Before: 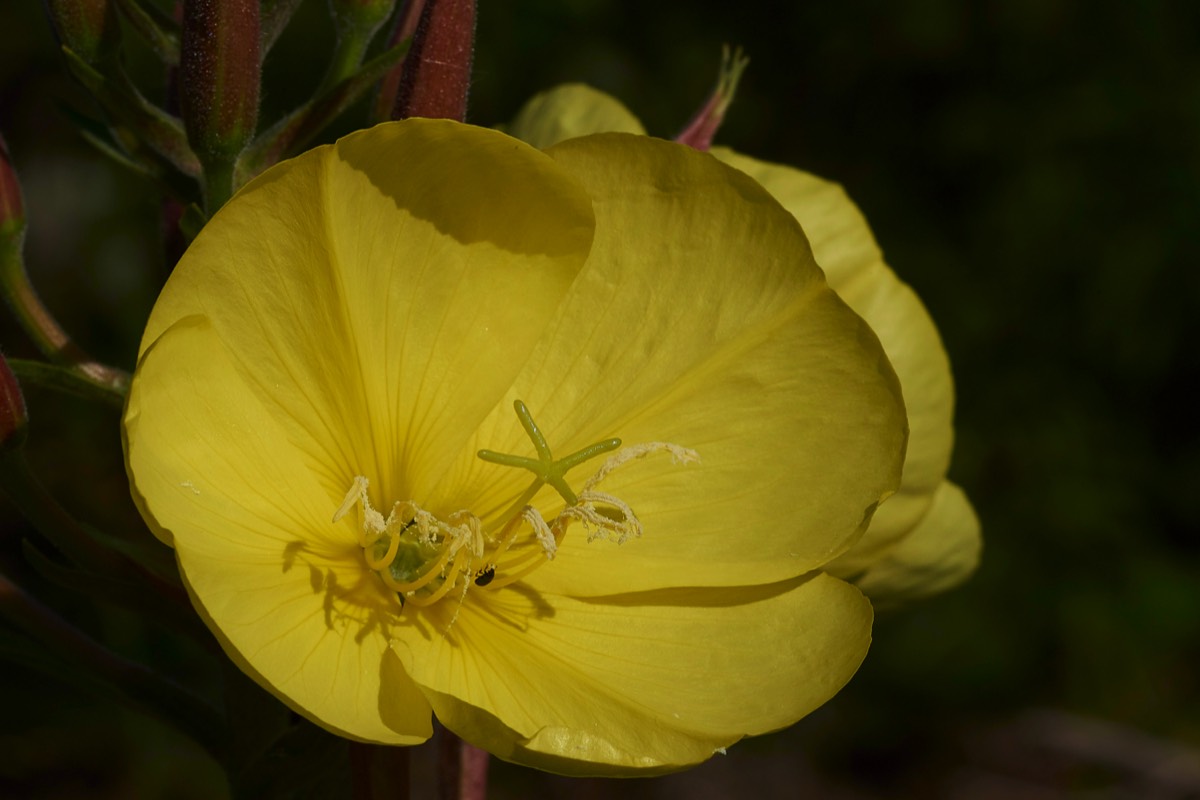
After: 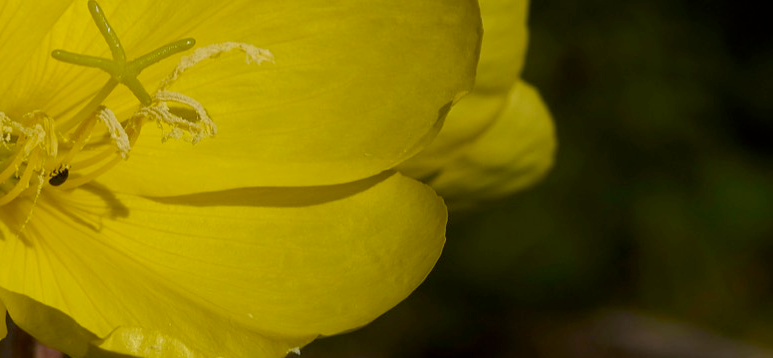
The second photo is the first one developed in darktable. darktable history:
crop and rotate: left 35.509%, top 50.238%, bottom 4.934%
color contrast: green-magenta contrast 0.85, blue-yellow contrast 1.25, unbound 0
